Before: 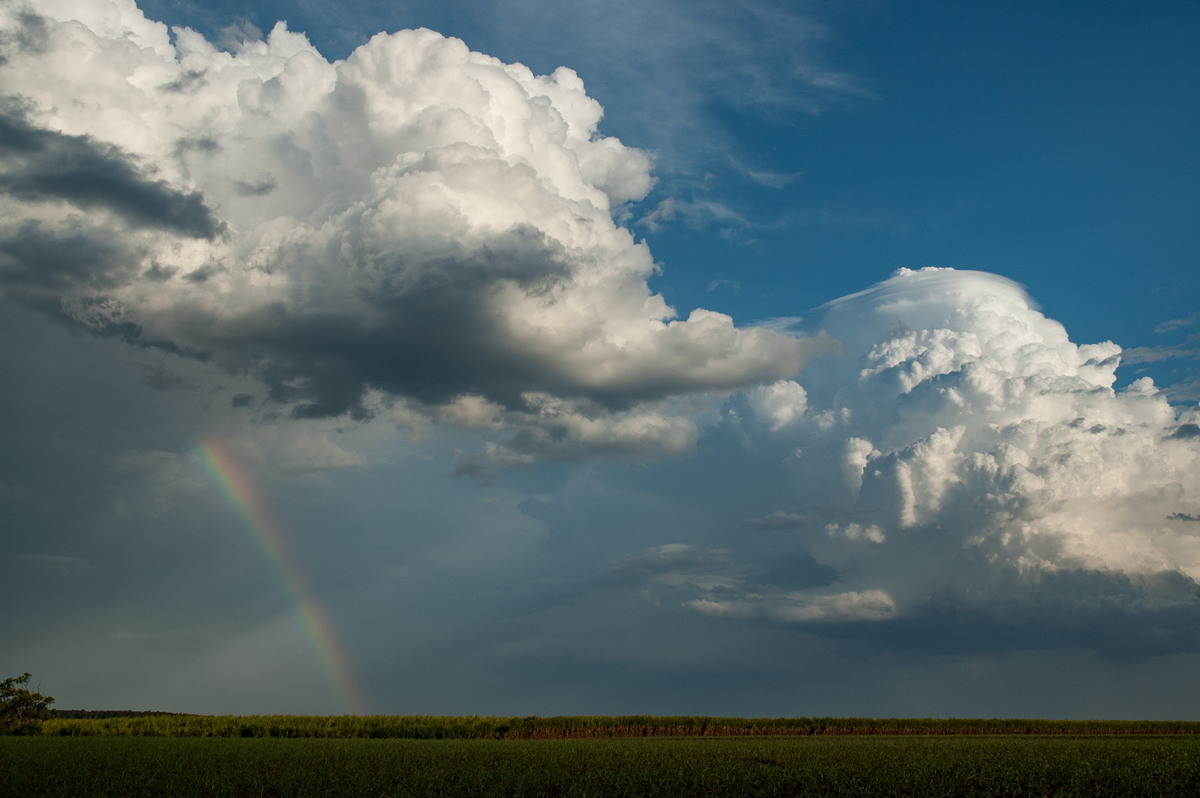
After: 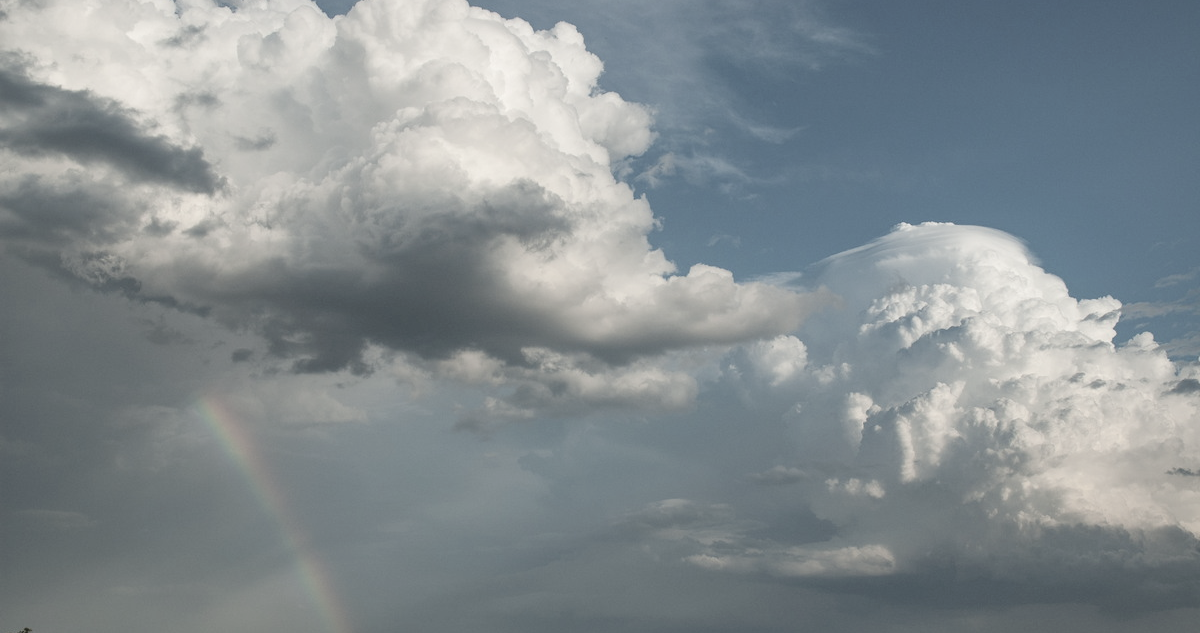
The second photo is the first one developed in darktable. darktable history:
crop and rotate: top 5.667%, bottom 14.937%
contrast brightness saturation: brightness 0.18, saturation -0.5
